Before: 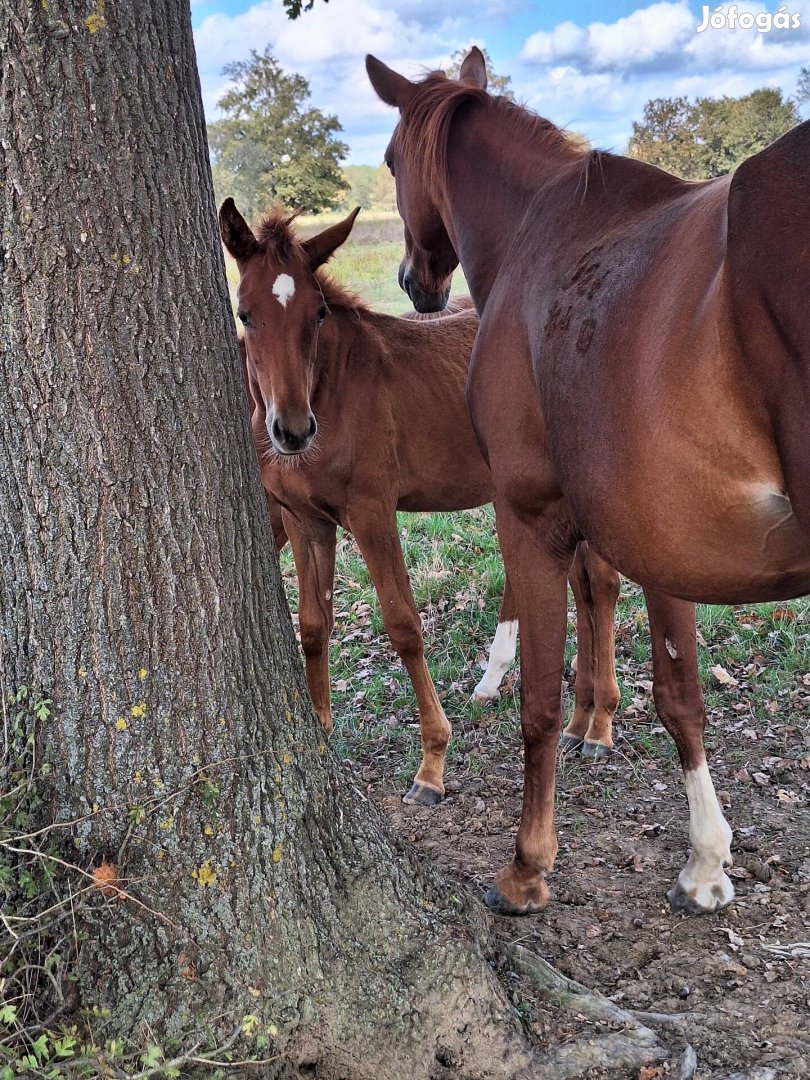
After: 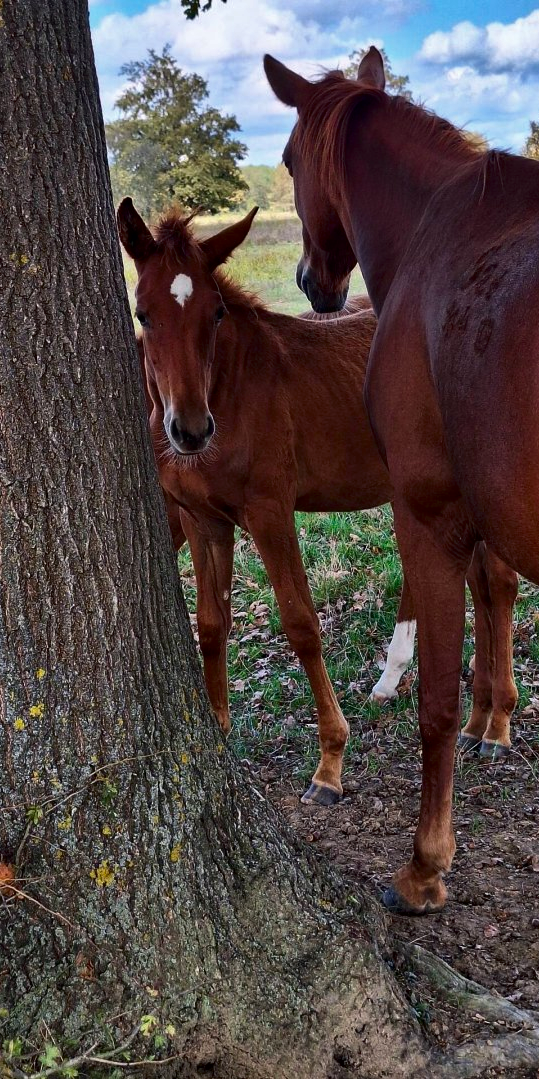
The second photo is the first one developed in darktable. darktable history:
white balance: emerald 1
contrast brightness saturation: brightness -0.25, saturation 0.2
crop and rotate: left 12.673%, right 20.66%
